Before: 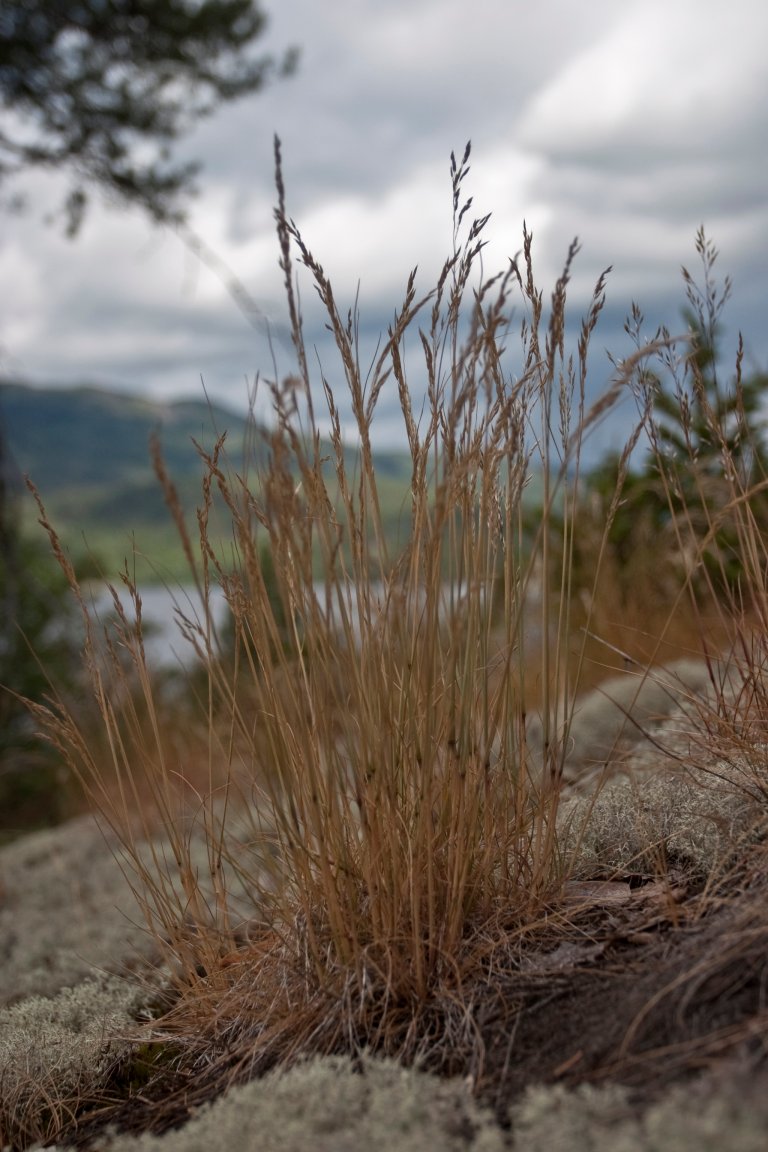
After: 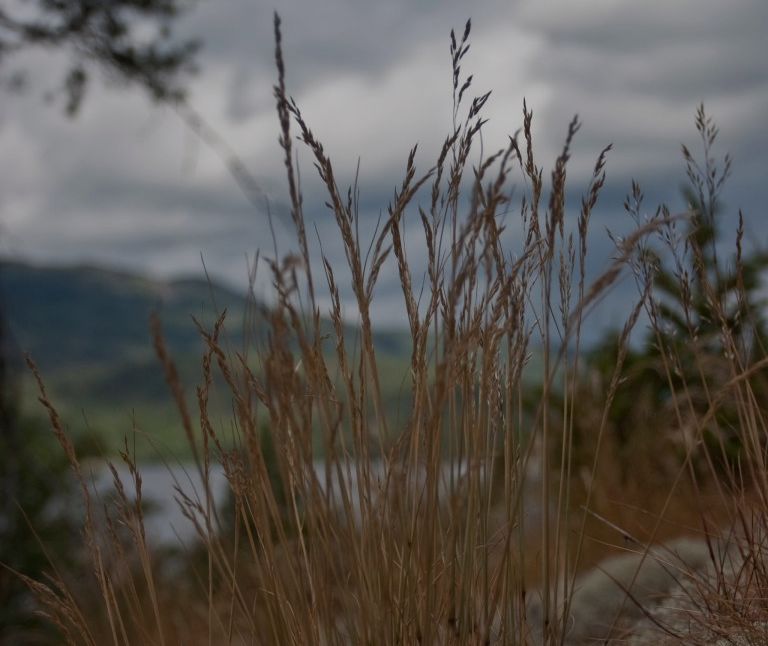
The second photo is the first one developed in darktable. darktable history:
exposure: exposure -1 EV, compensate highlight preservation false
crop and rotate: top 10.605%, bottom 33.274%
